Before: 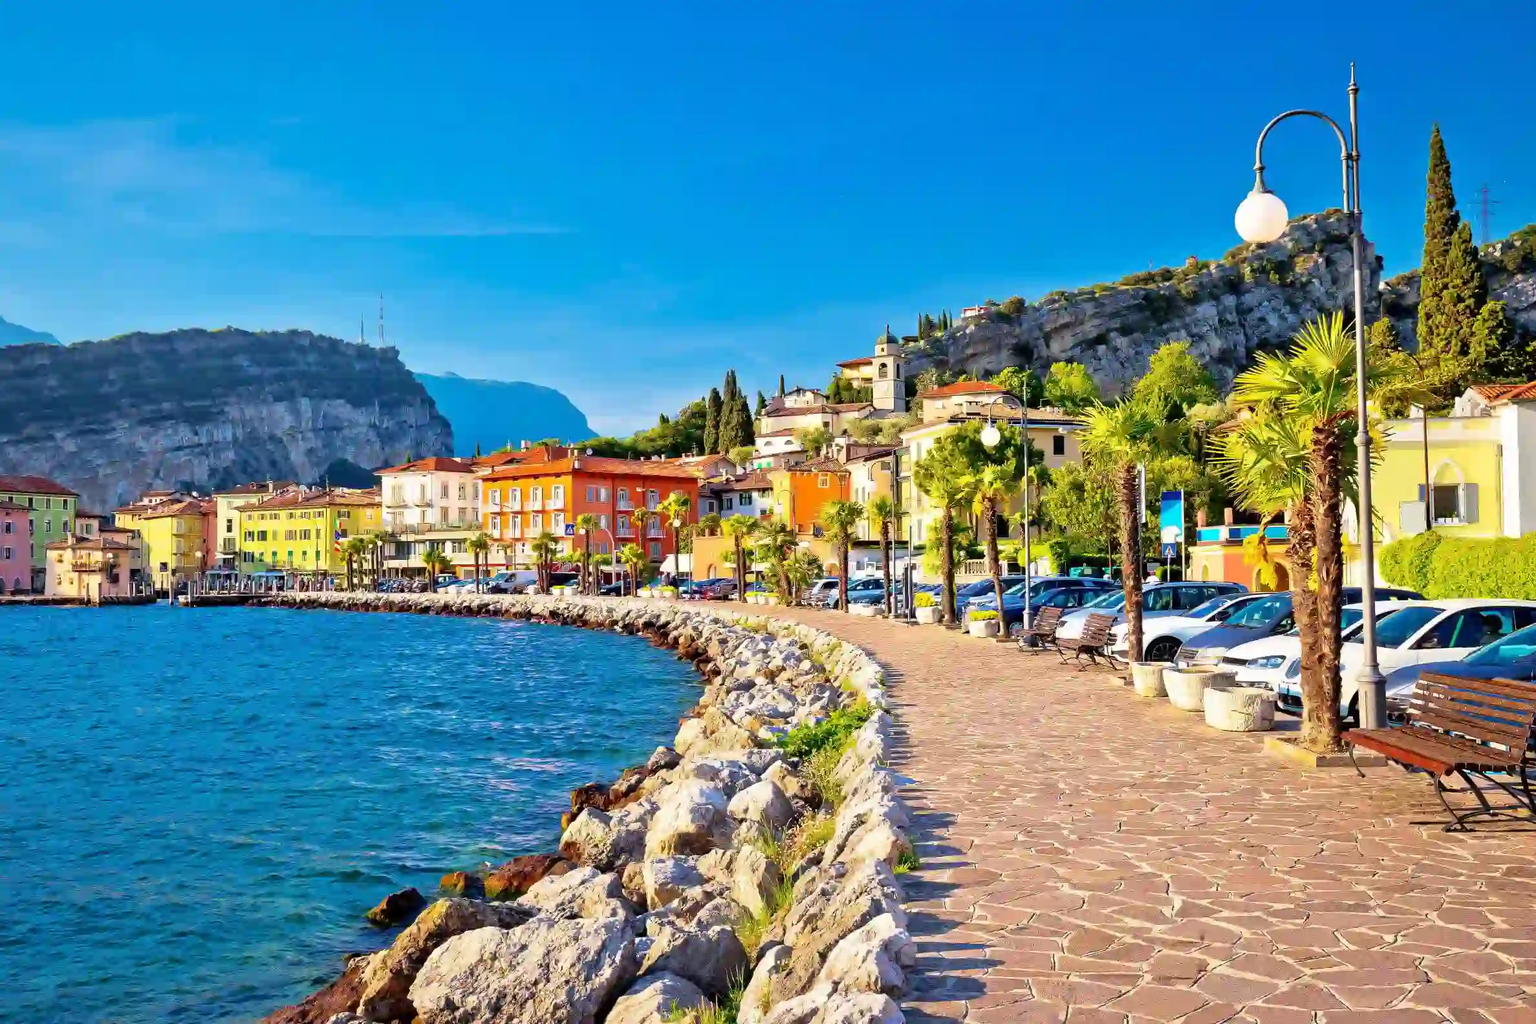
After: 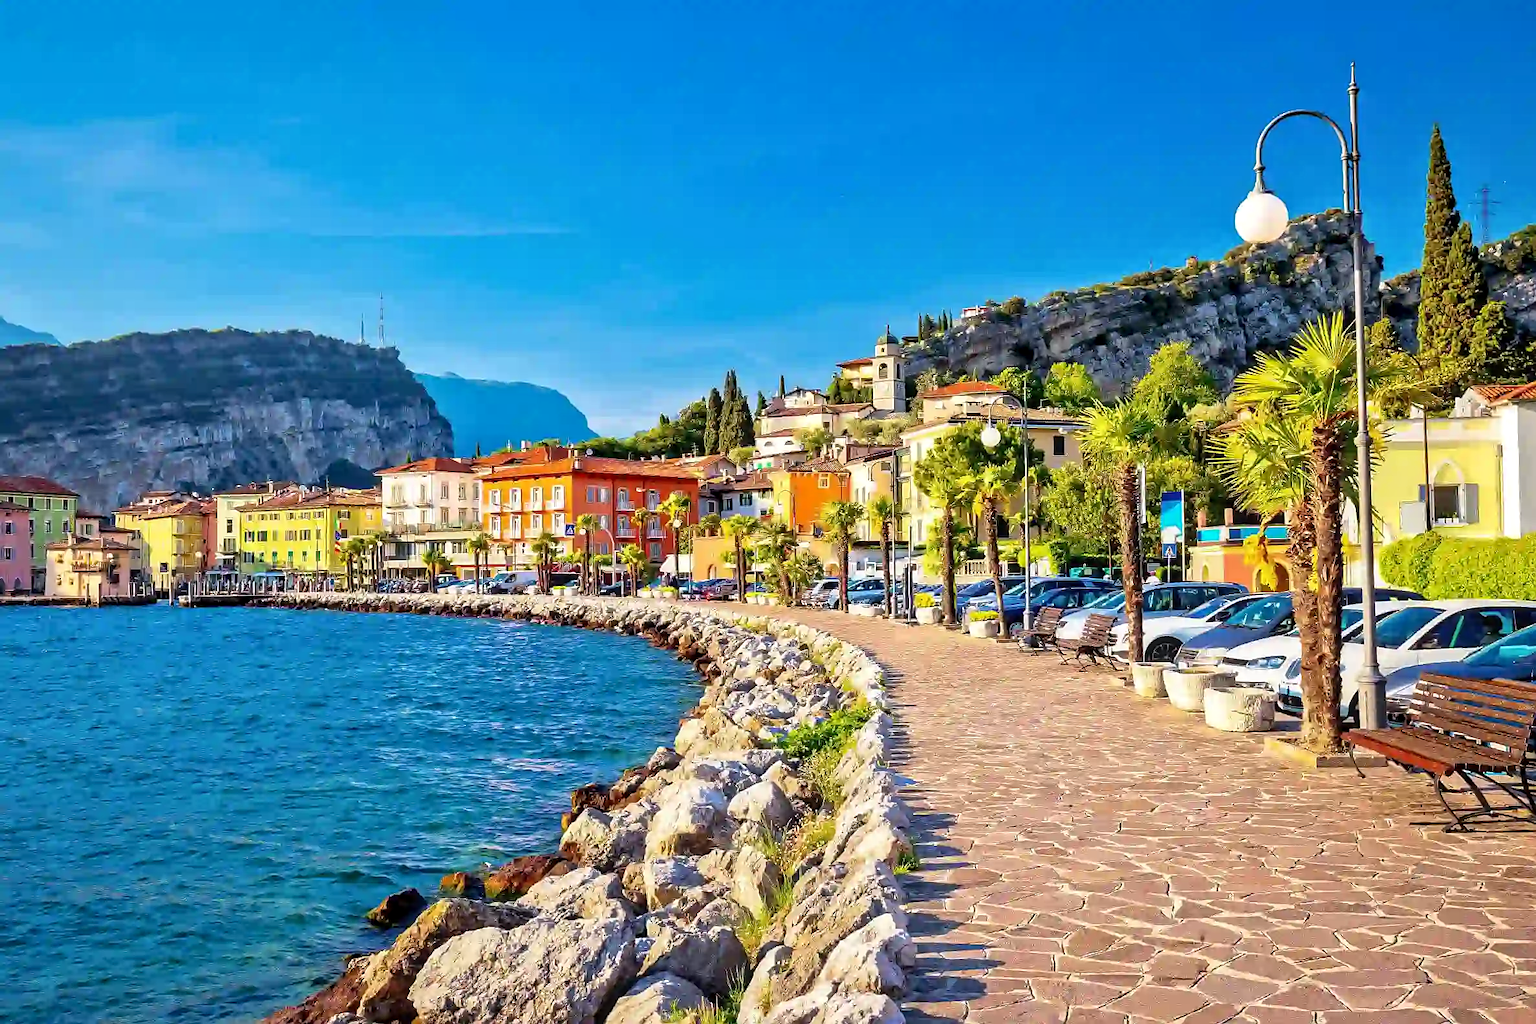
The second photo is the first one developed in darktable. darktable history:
local contrast: on, module defaults
sharpen: radius 1.812, amount 0.415, threshold 1.415
